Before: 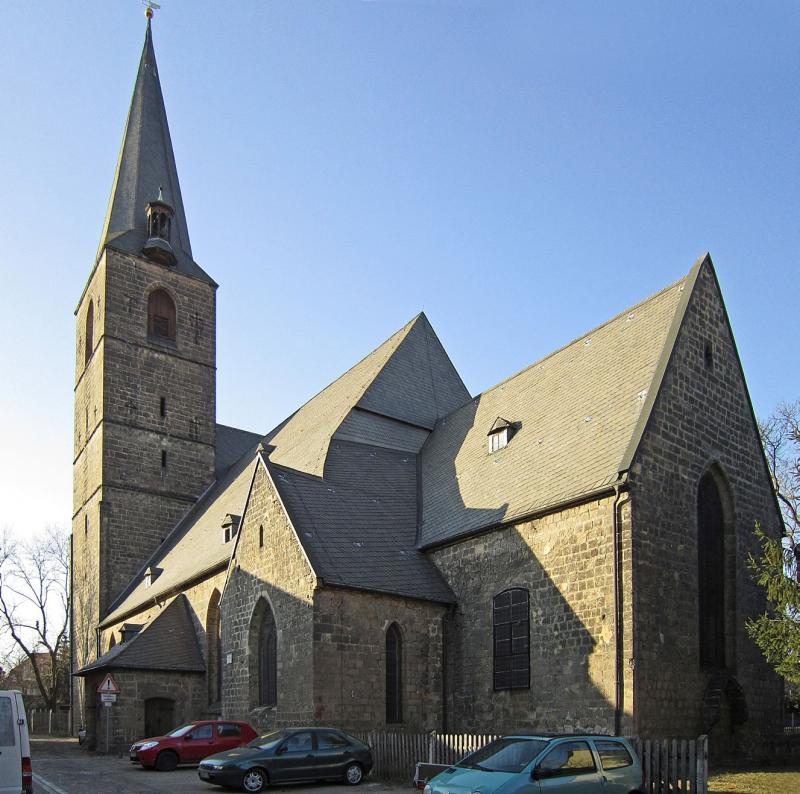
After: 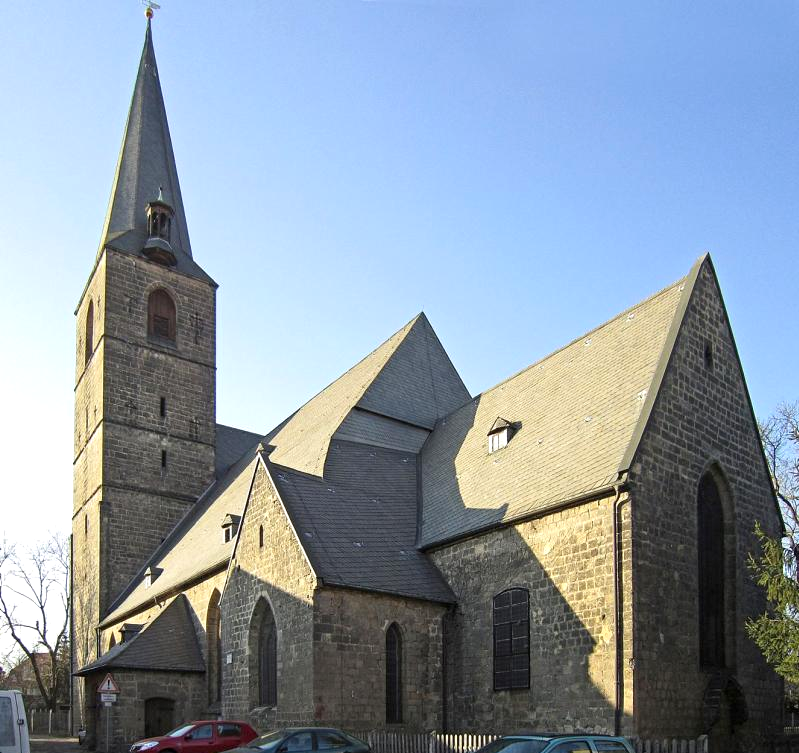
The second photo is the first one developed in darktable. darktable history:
crop and rotate: top 0%, bottom 5.097%
exposure: black level correction 0.001, exposure 0.3 EV, compensate highlight preservation false
